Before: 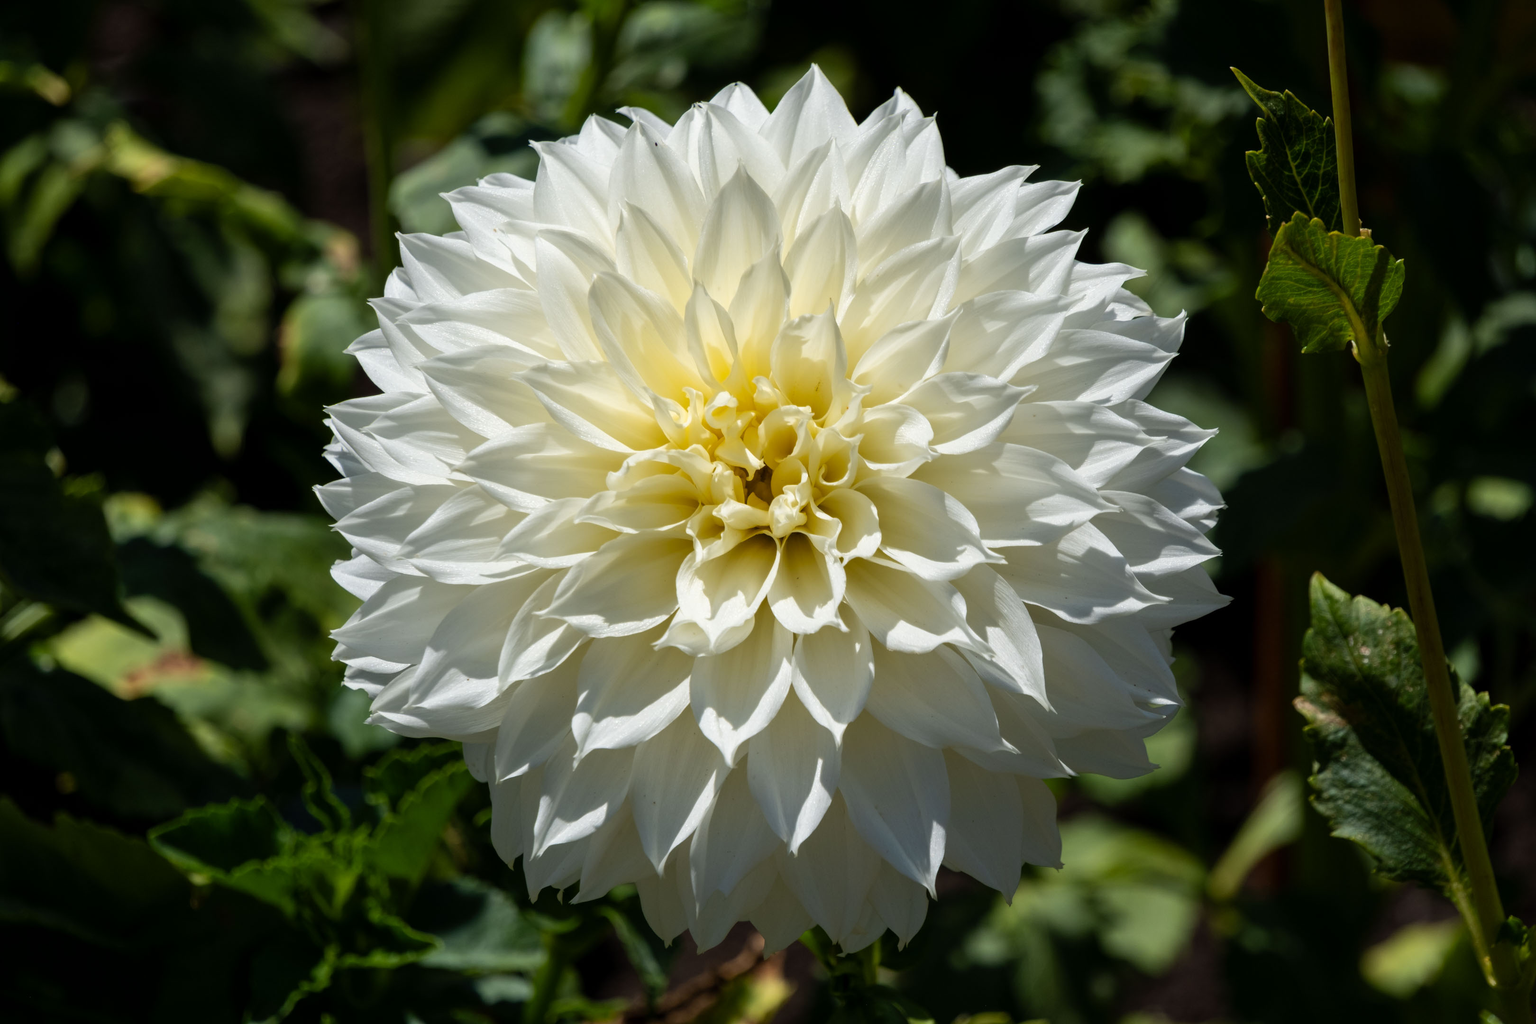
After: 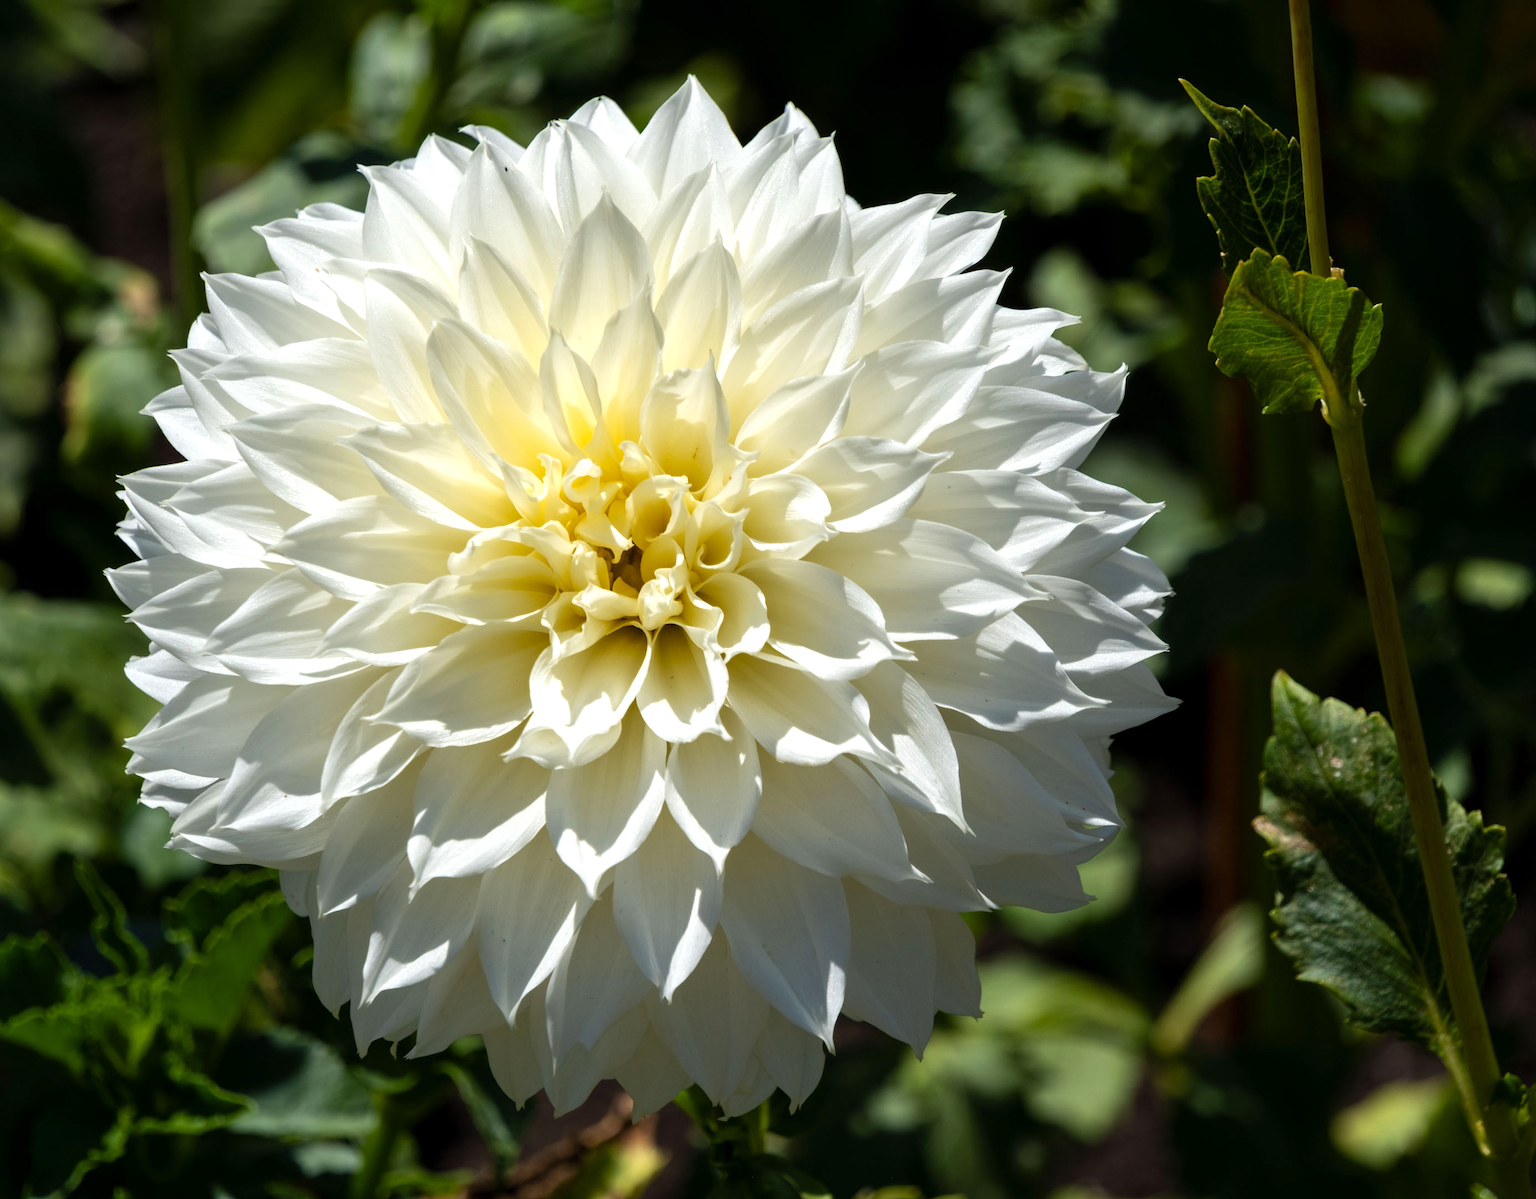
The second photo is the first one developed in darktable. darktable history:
crop and rotate: left 14.6%
exposure: exposure 0.356 EV, compensate highlight preservation false
